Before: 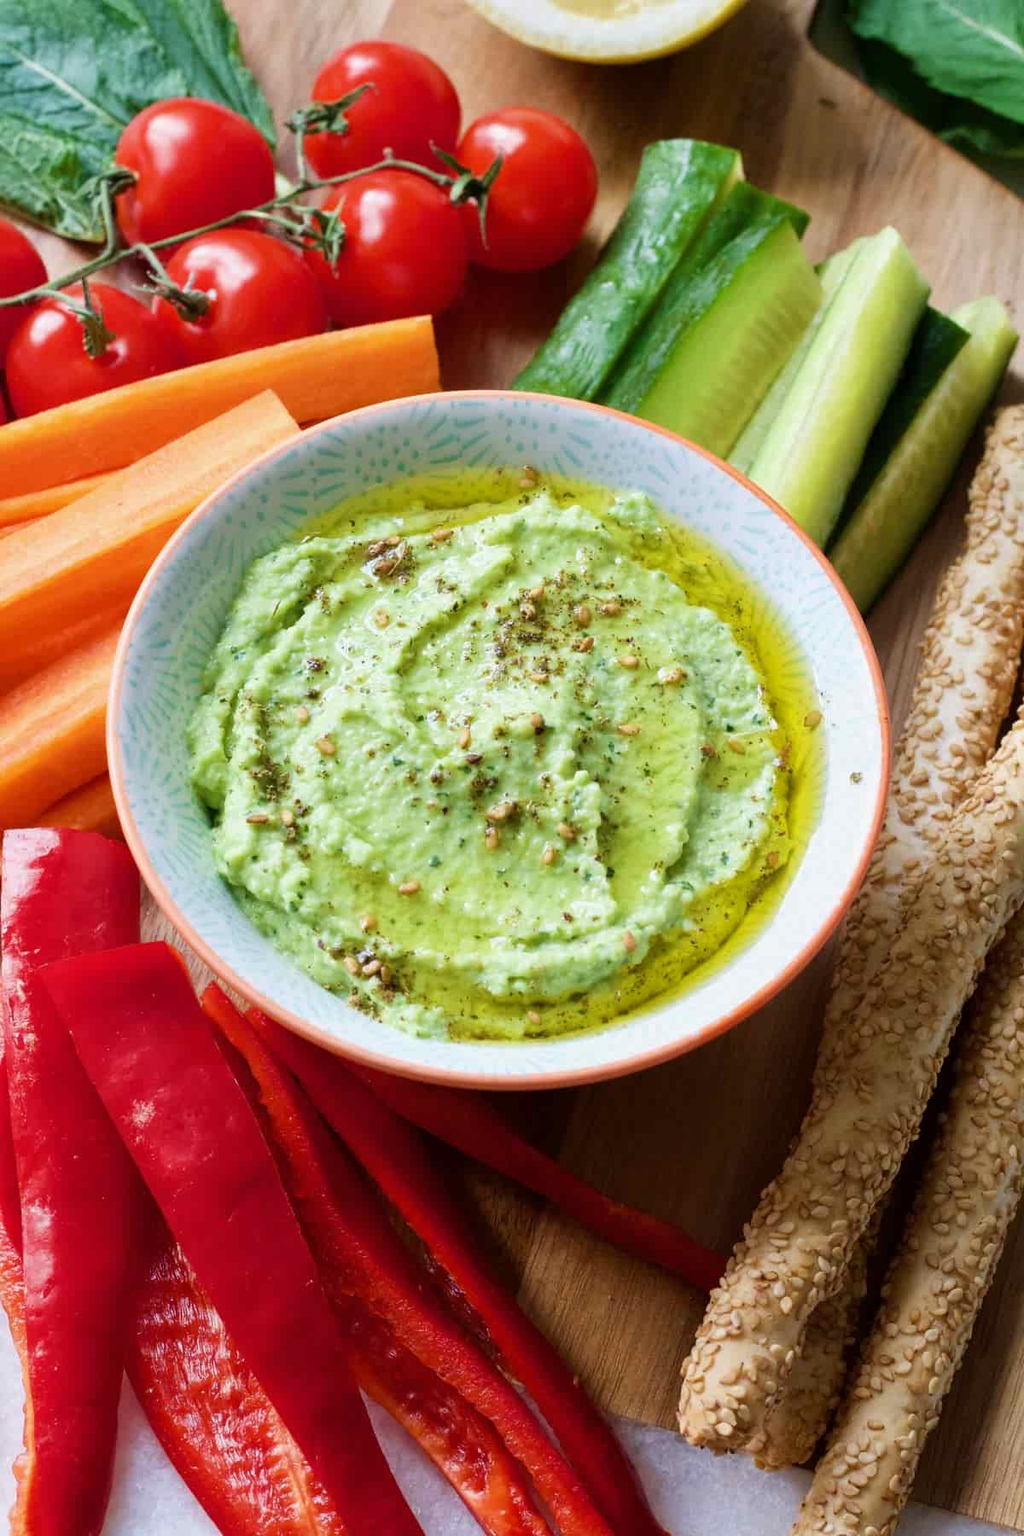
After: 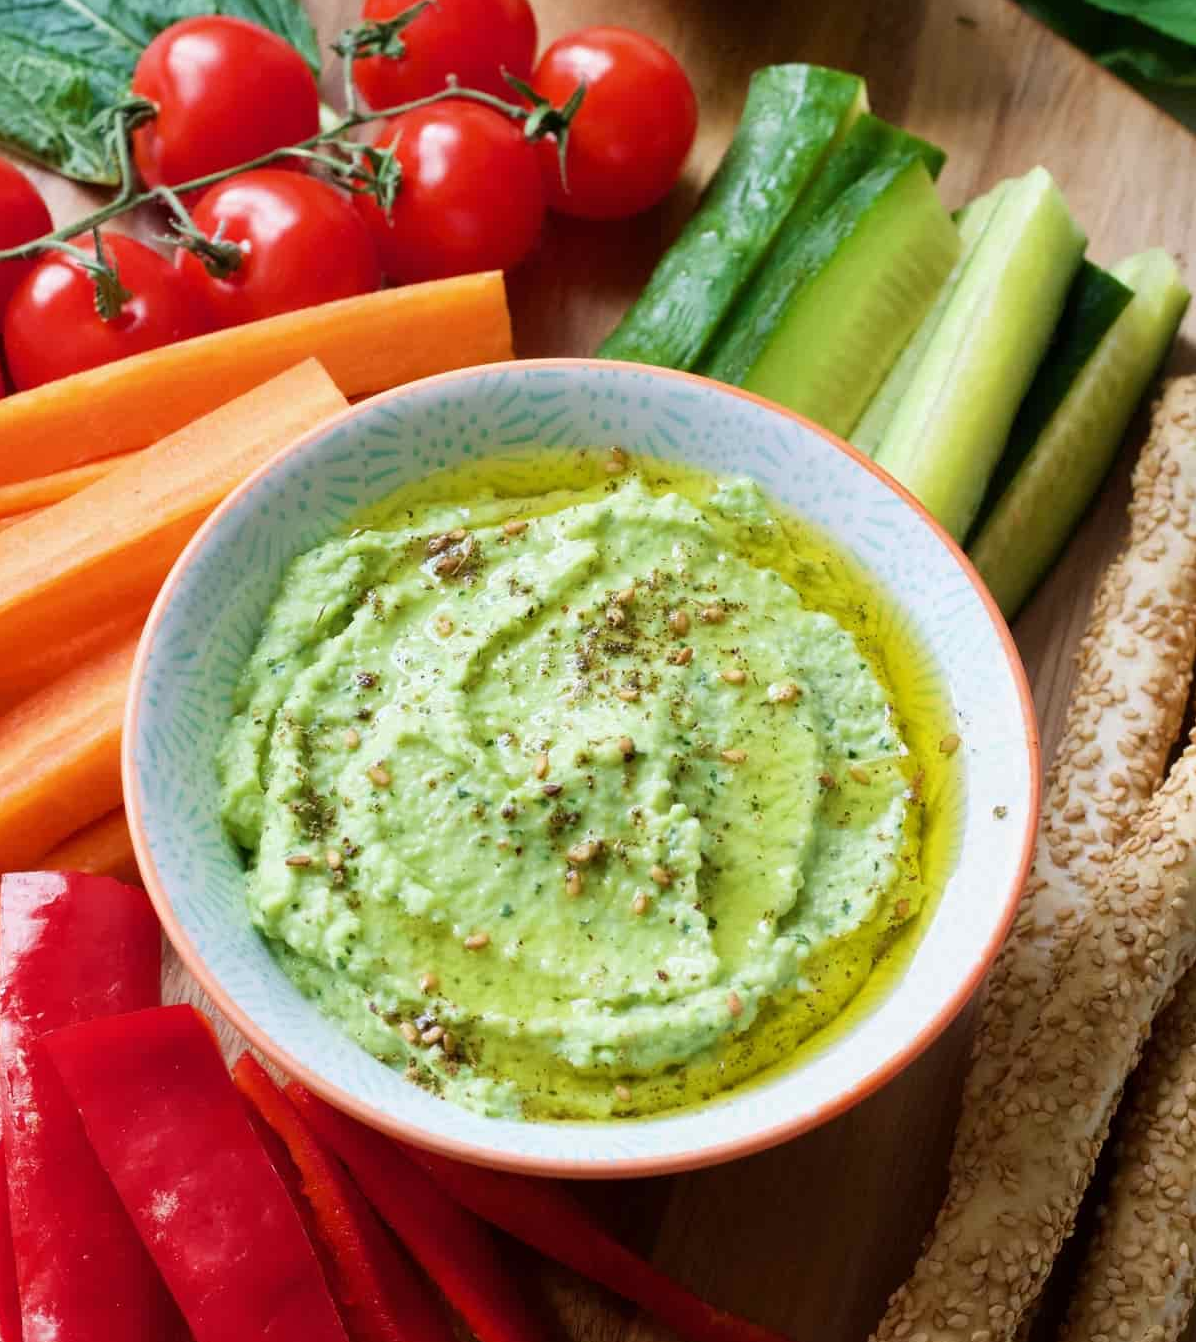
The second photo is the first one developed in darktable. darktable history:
crop: left 0.309%, top 5.513%, bottom 19.901%
